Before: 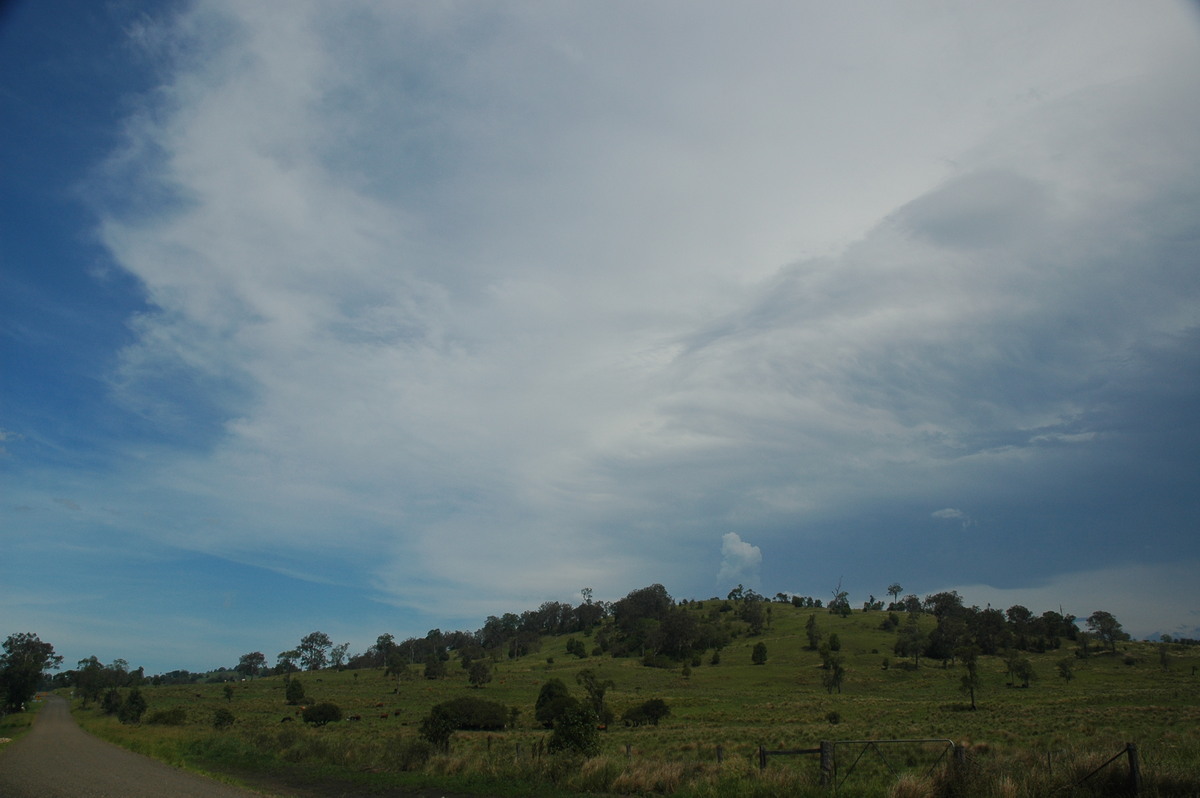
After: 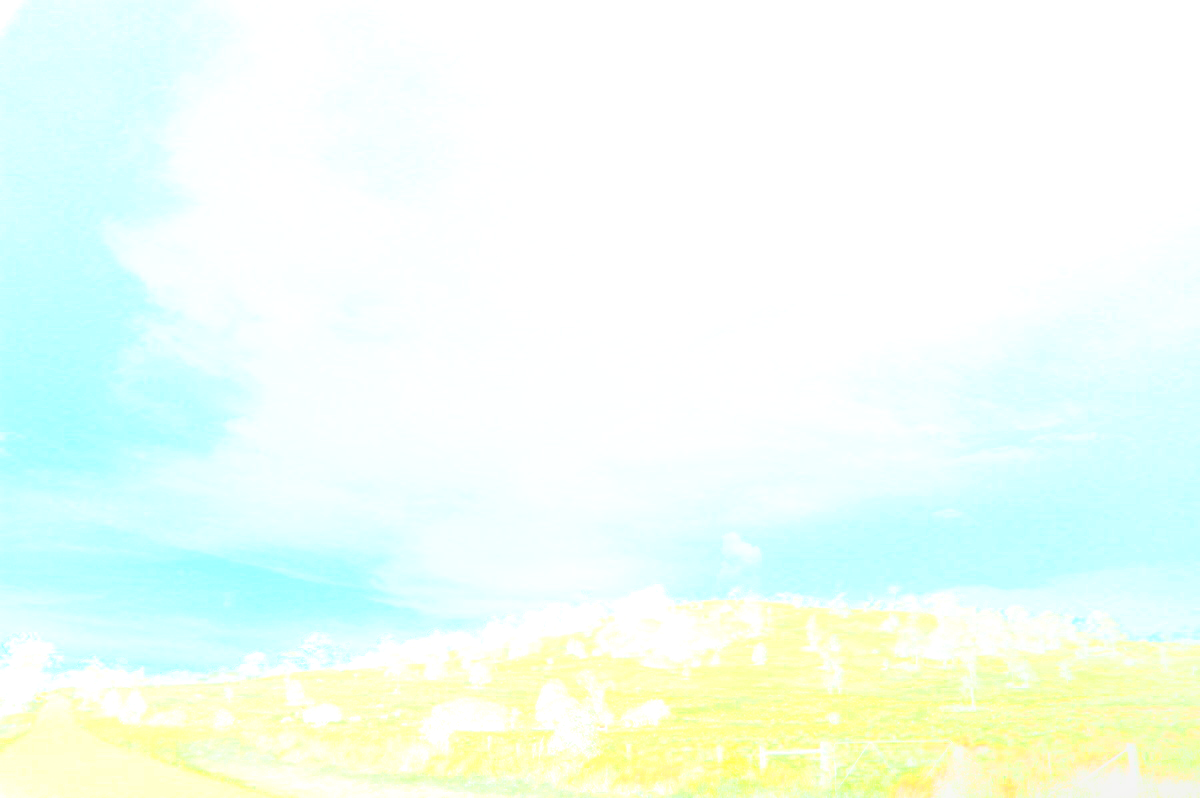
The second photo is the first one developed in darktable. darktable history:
base curve: curves: ch0 [(0, 0) (0.007, 0.004) (0.027, 0.03) (0.046, 0.07) (0.207, 0.54) (0.442, 0.872) (0.673, 0.972) (1, 1)], preserve colors none
contrast brightness saturation: brightness -0.25, saturation 0.2
bloom: size 85%, threshold 5%, strength 85%
color balance rgb: global vibrance 0.5%
shadows and highlights: shadows 60, soften with gaussian
